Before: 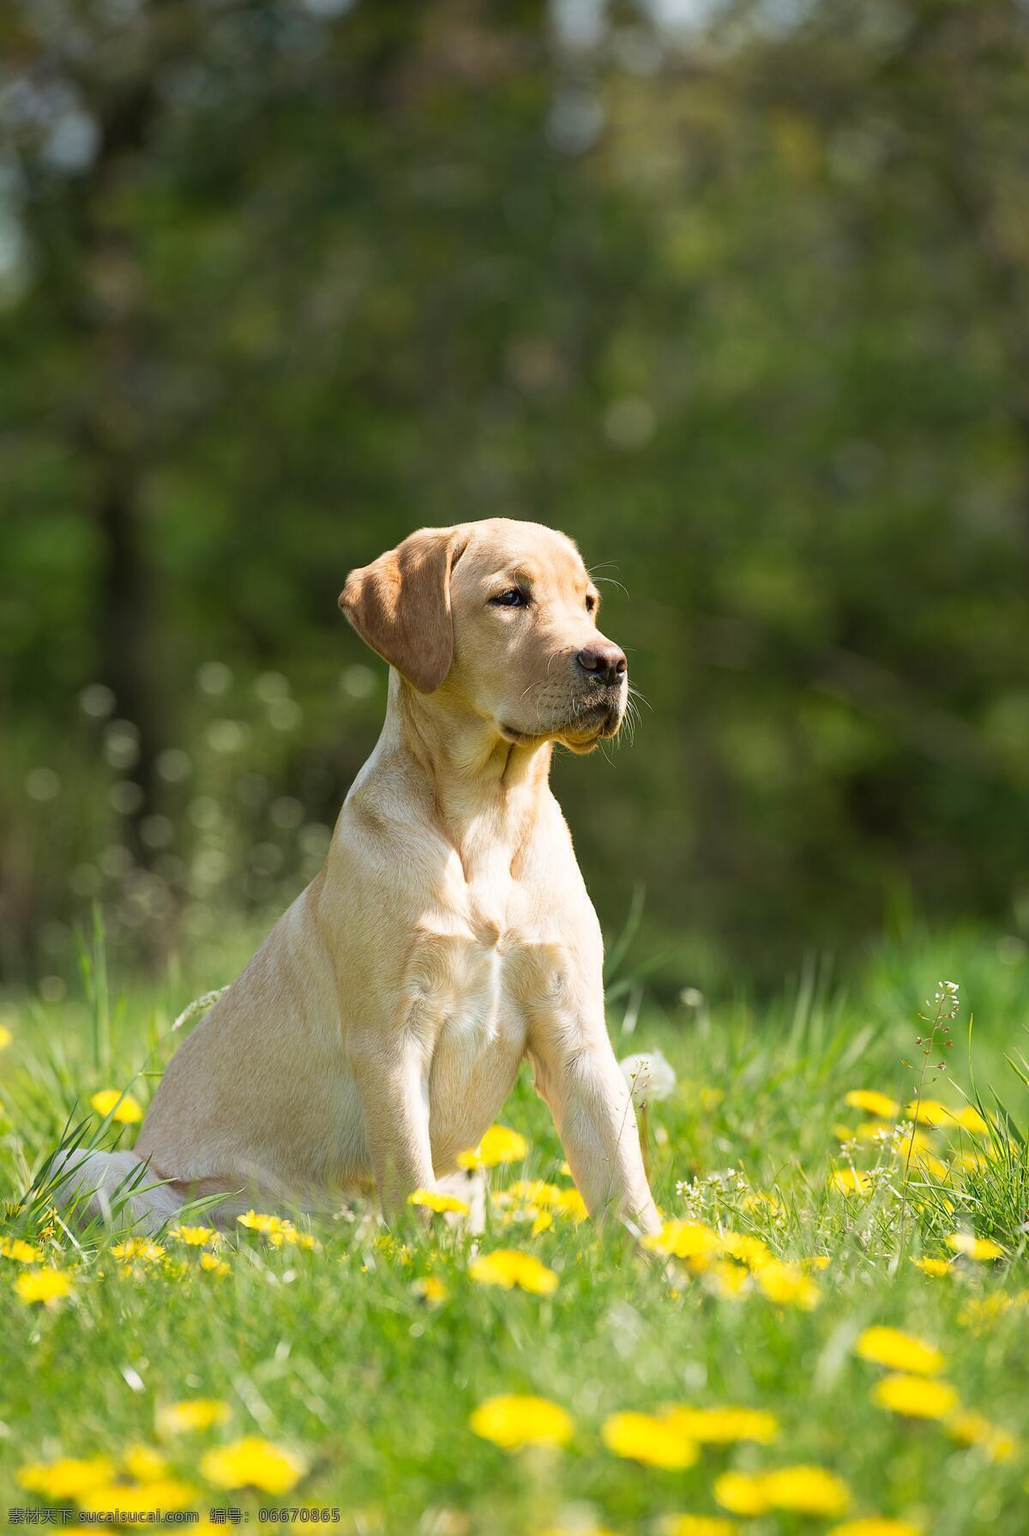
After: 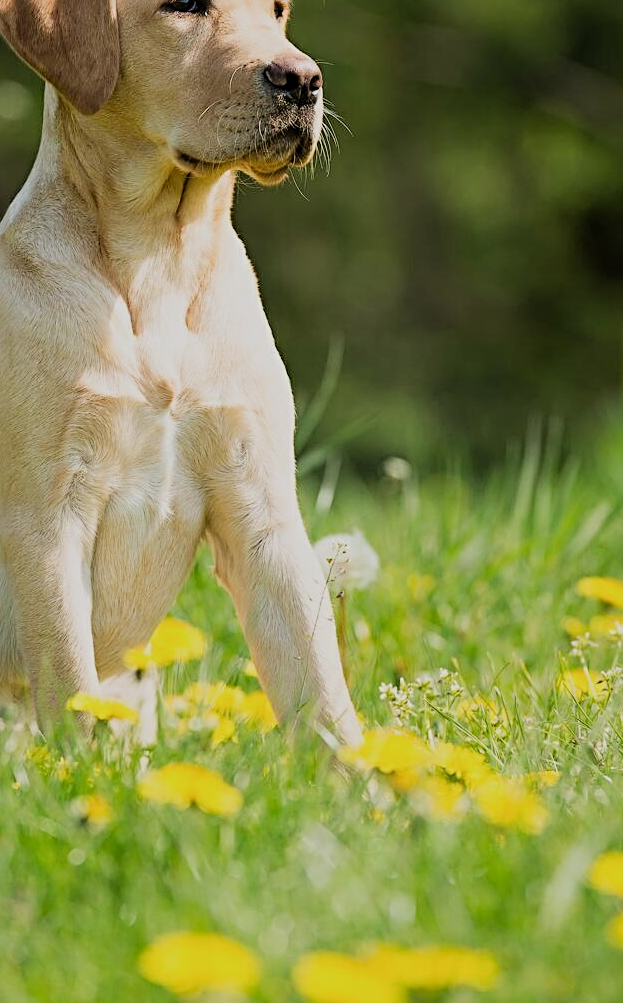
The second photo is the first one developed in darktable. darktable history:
crop: left 34.123%, top 38.799%, right 13.912%, bottom 5.155%
sharpen: radius 3.957
filmic rgb: black relative exposure -7.65 EV, white relative exposure 4.56 EV, hardness 3.61
